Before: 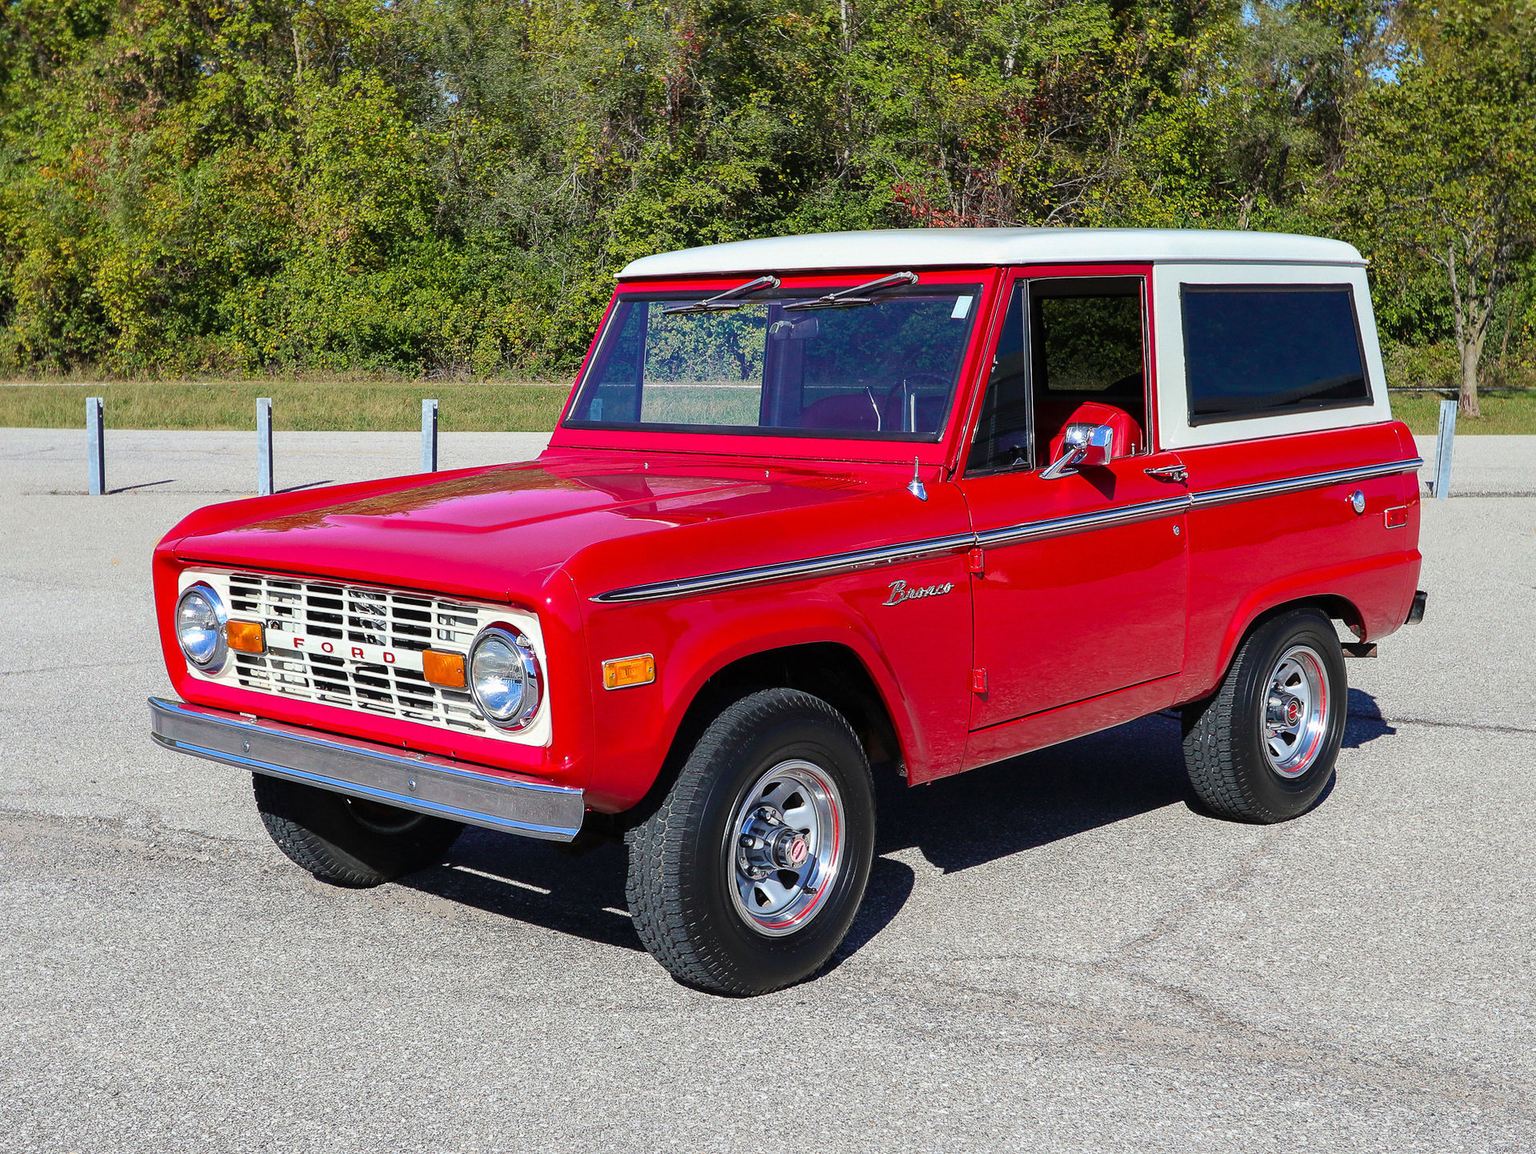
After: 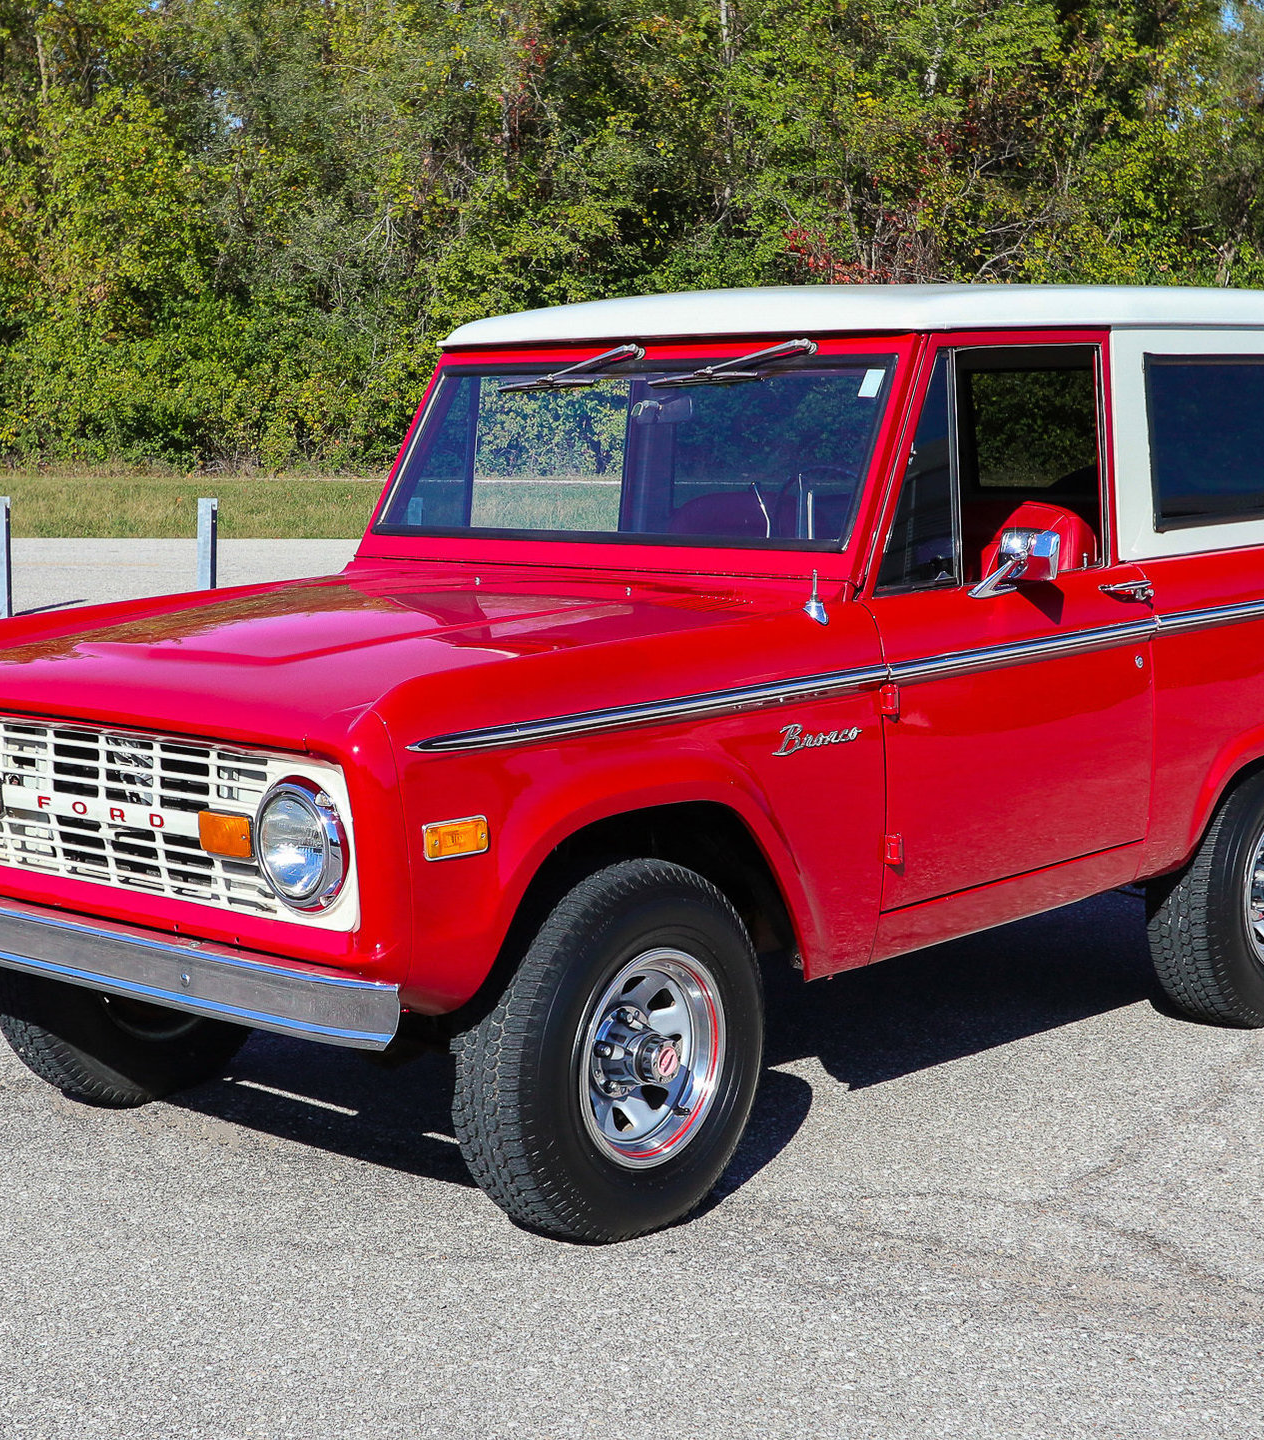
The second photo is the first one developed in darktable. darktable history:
levels: mode automatic, black 0.029%, levels [0.016, 0.492, 0.969]
crop: left 17.186%, right 16.83%
